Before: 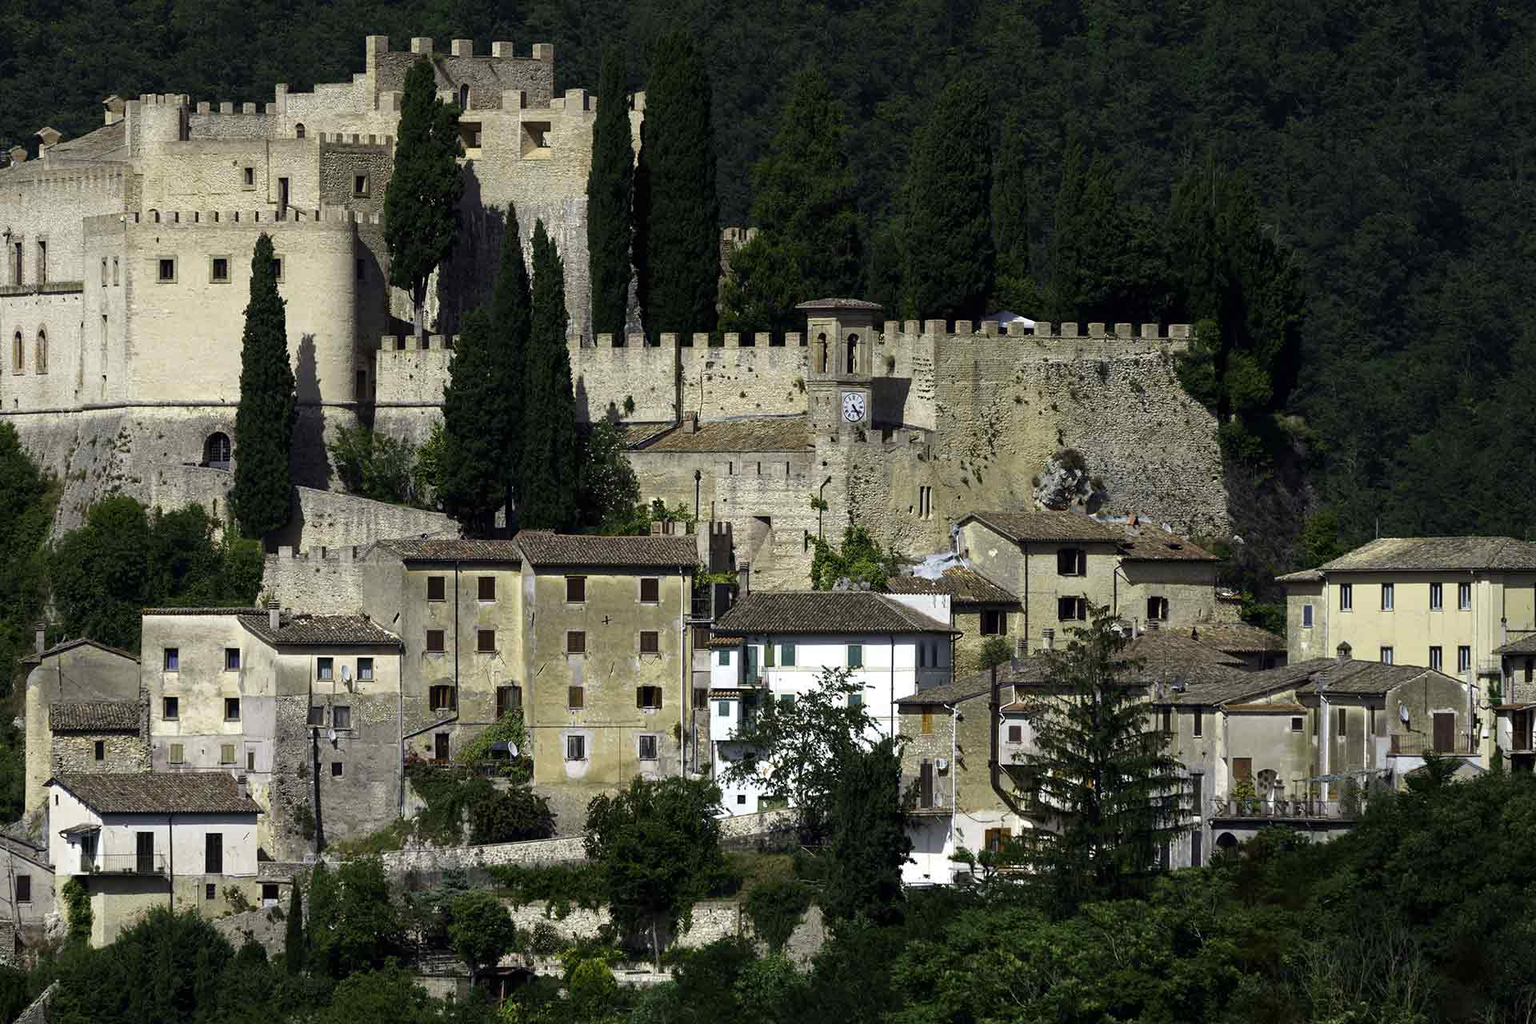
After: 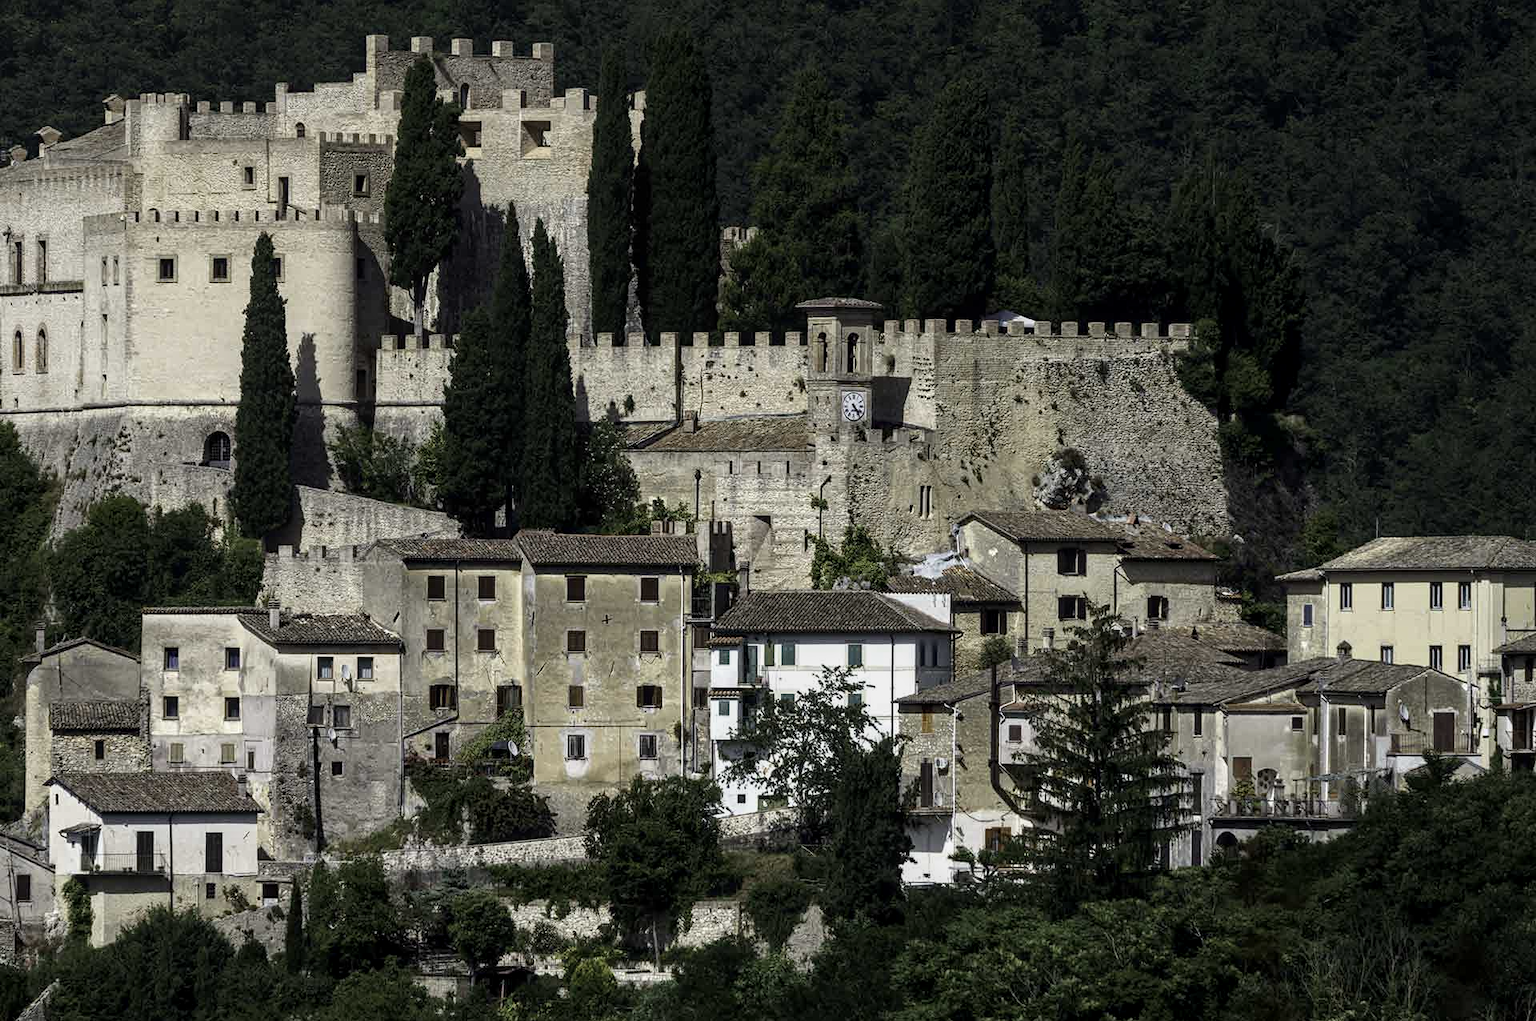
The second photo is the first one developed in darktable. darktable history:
contrast brightness saturation: contrast 0.1, saturation -0.289
exposure: exposure -0.145 EV, compensate highlight preservation false
local contrast: on, module defaults
crop: top 0.079%, bottom 0.115%
tone equalizer: on, module defaults
